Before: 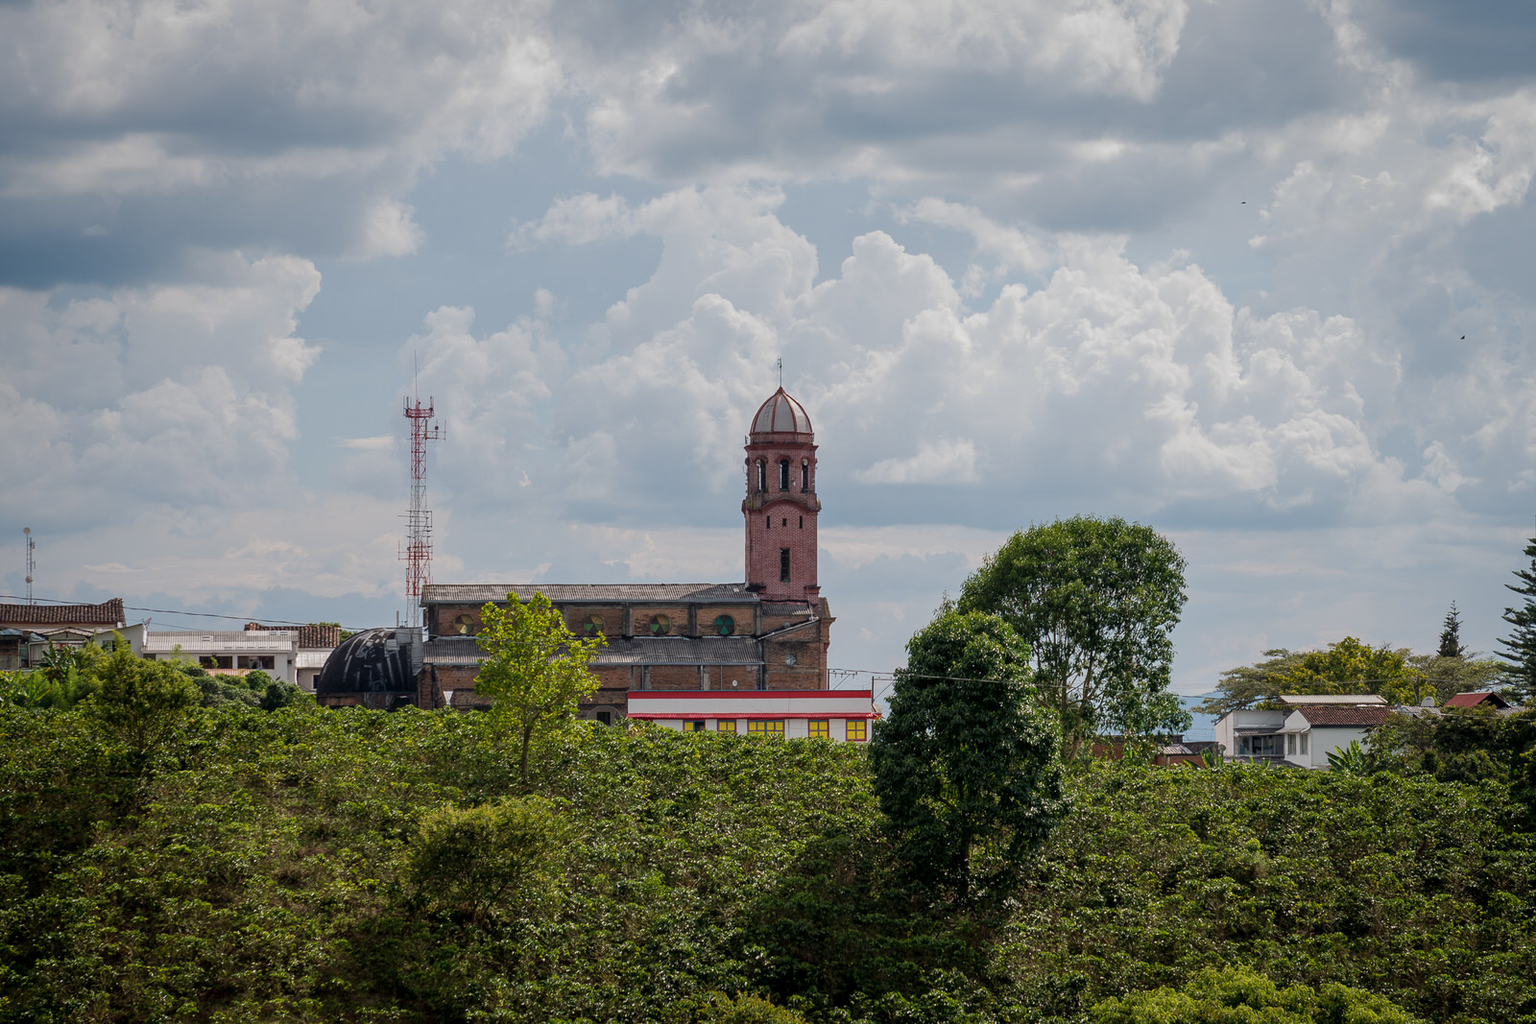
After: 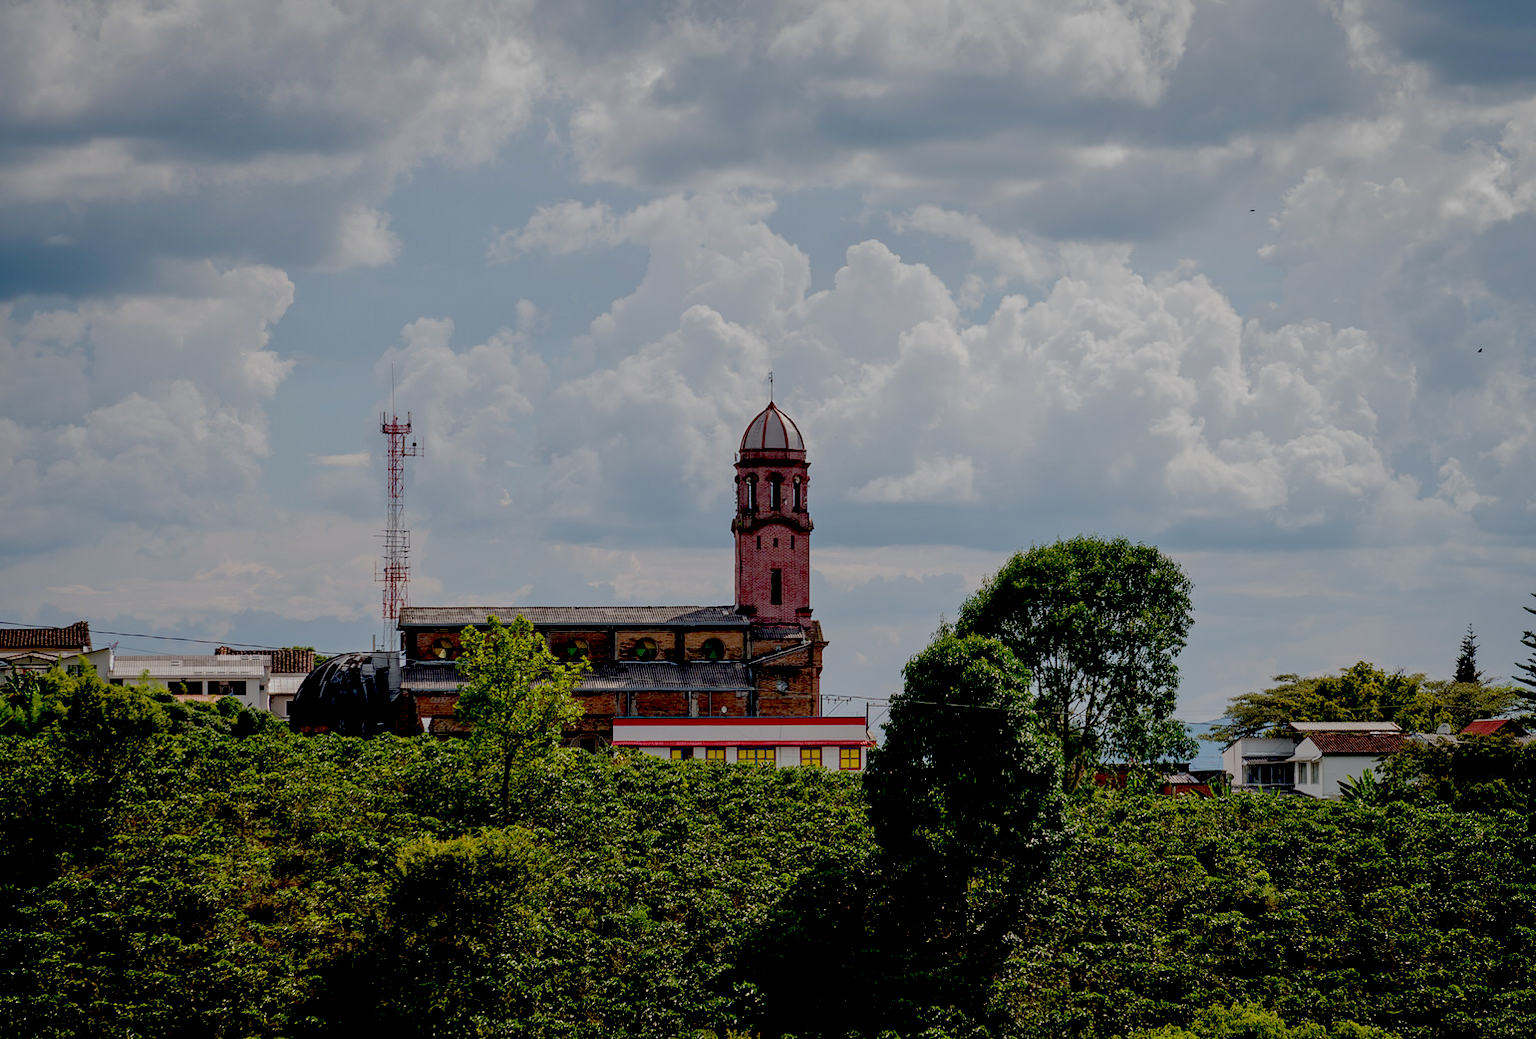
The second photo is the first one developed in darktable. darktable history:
exposure: black level correction 0.047, exposure 0.013 EV, compensate highlight preservation false
crop and rotate: left 2.536%, right 1.107%, bottom 2.246%
tone equalizer: -8 EV 0.25 EV, -7 EV 0.417 EV, -6 EV 0.417 EV, -5 EV 0.25 EV, -3 EV -0.25 EV, -2 EV -0.417 EV, -1 EV -0.417 EV, +0 EV -0.25 EV, edges refinement/feathering 500, mask exposure compensation -1.57 EV, preserve details guided filter
